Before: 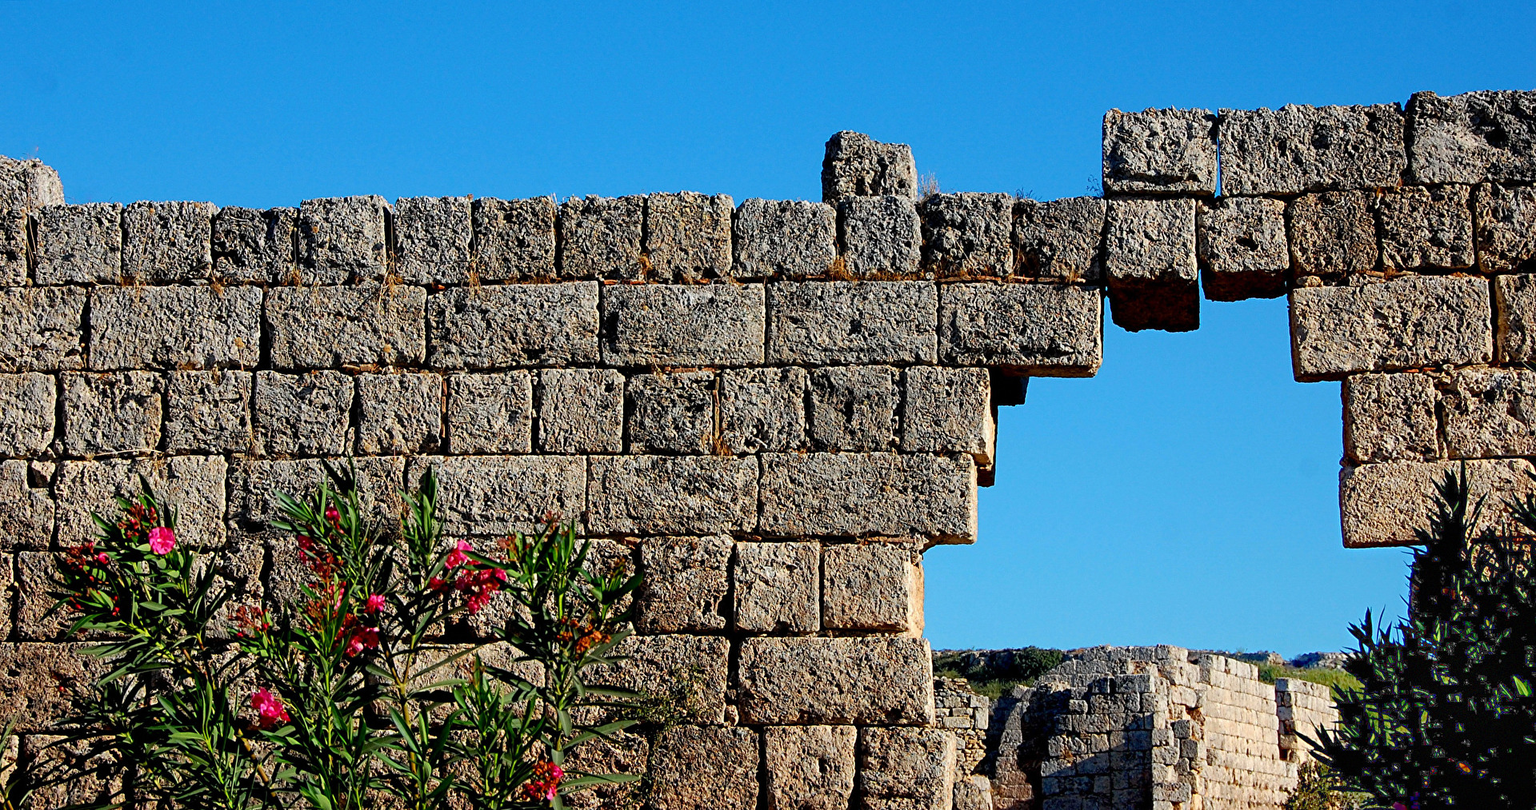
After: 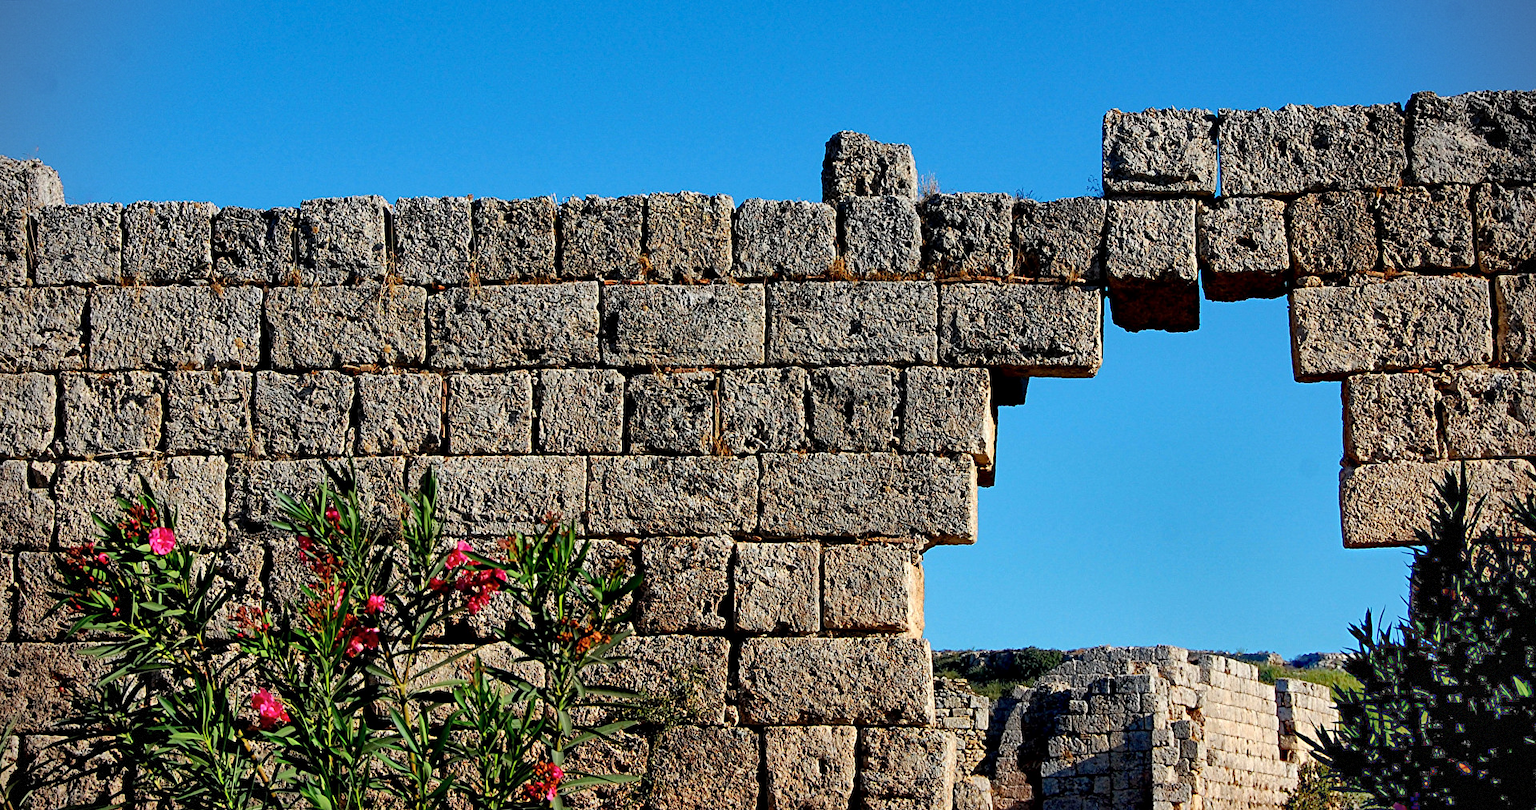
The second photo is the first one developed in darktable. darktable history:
vignetting: brightness -0.465, saturation -0.305, dithering 8-bit output
local contrast: mode bilateral grid, contrast 21, coarseness 50, detail 119%, midtone range 0.2
shadows and highlights: radius 119.16, shadows 42.07, highlights -62.21, soften with gaussian
